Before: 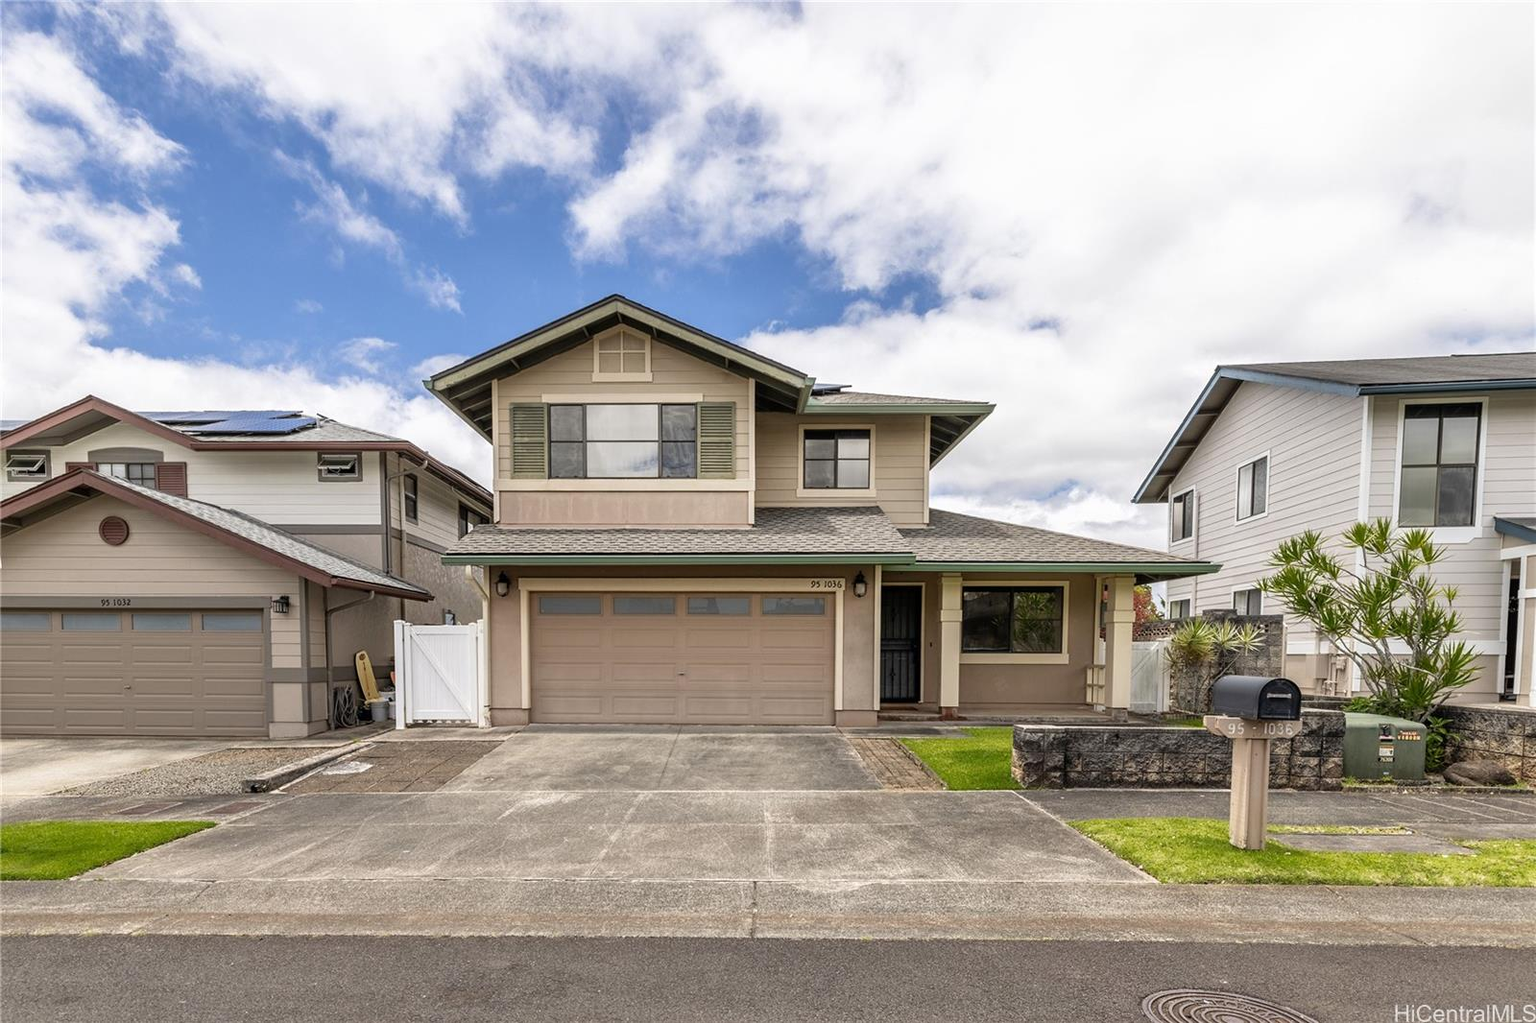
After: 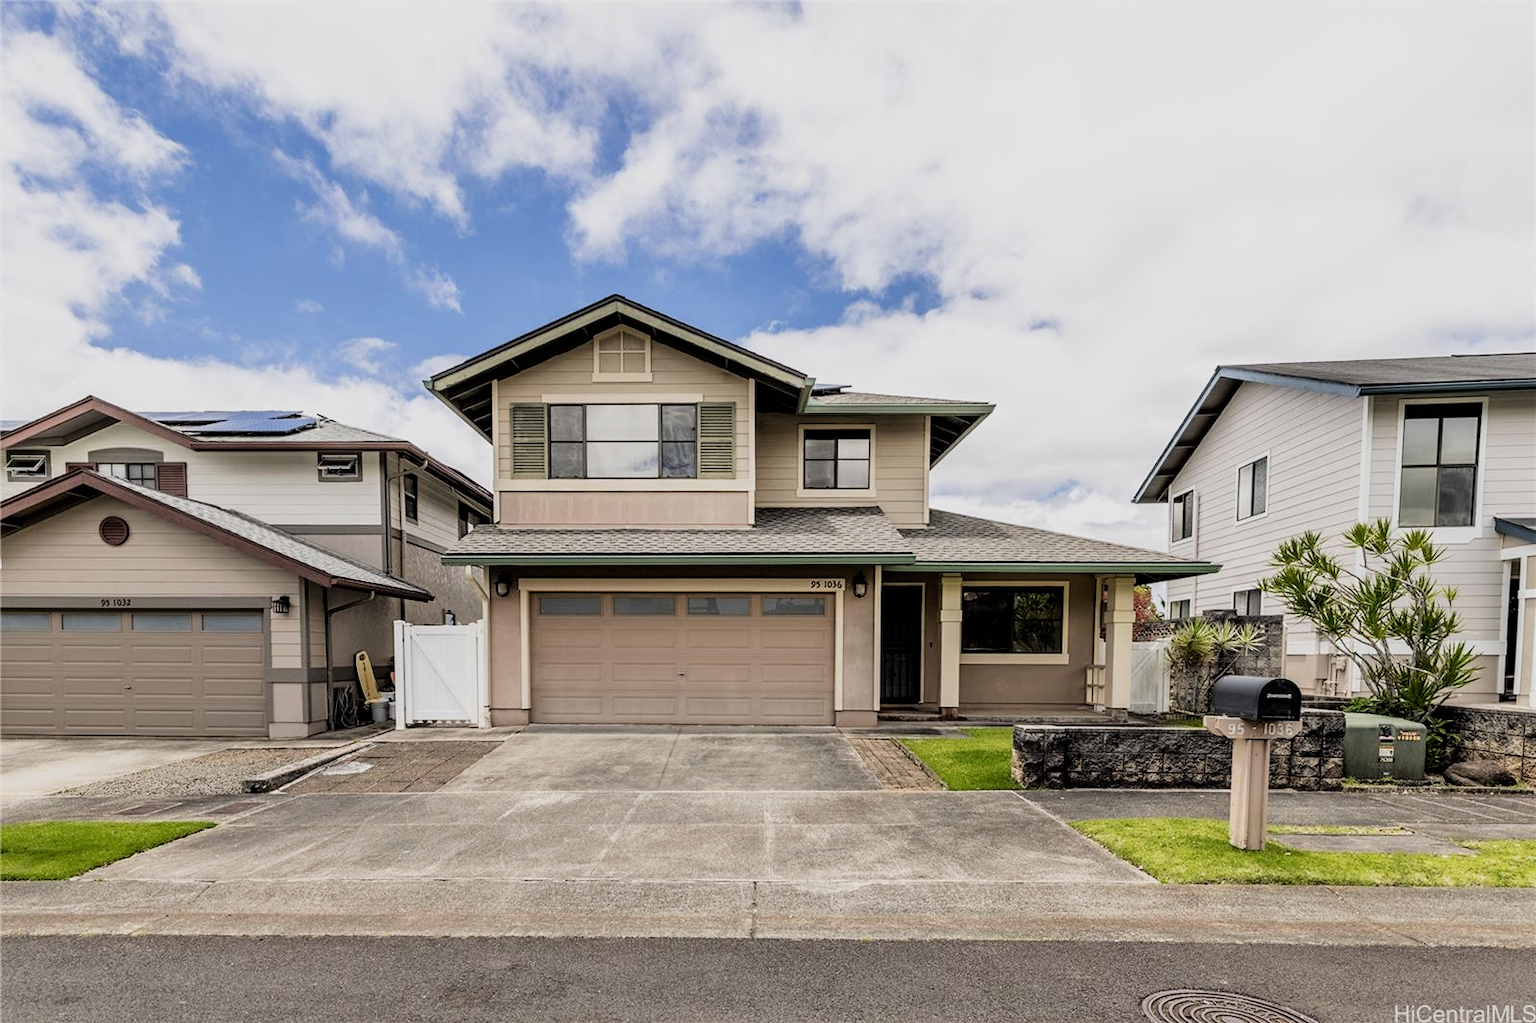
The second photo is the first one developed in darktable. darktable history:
contrast equalizer: y [[0.5 ×6], [0.5 ×6], [0.5, 0.5, 0.501, 0.545, 0.707, 0.863], [0 ×6], [0 ×6]]
filmic rgb: black relative exposure -5.08 EV, white relative exposure 3.96 EV, hardness 2.91, contrast 1.299, highlights saturation mix -29.48%
